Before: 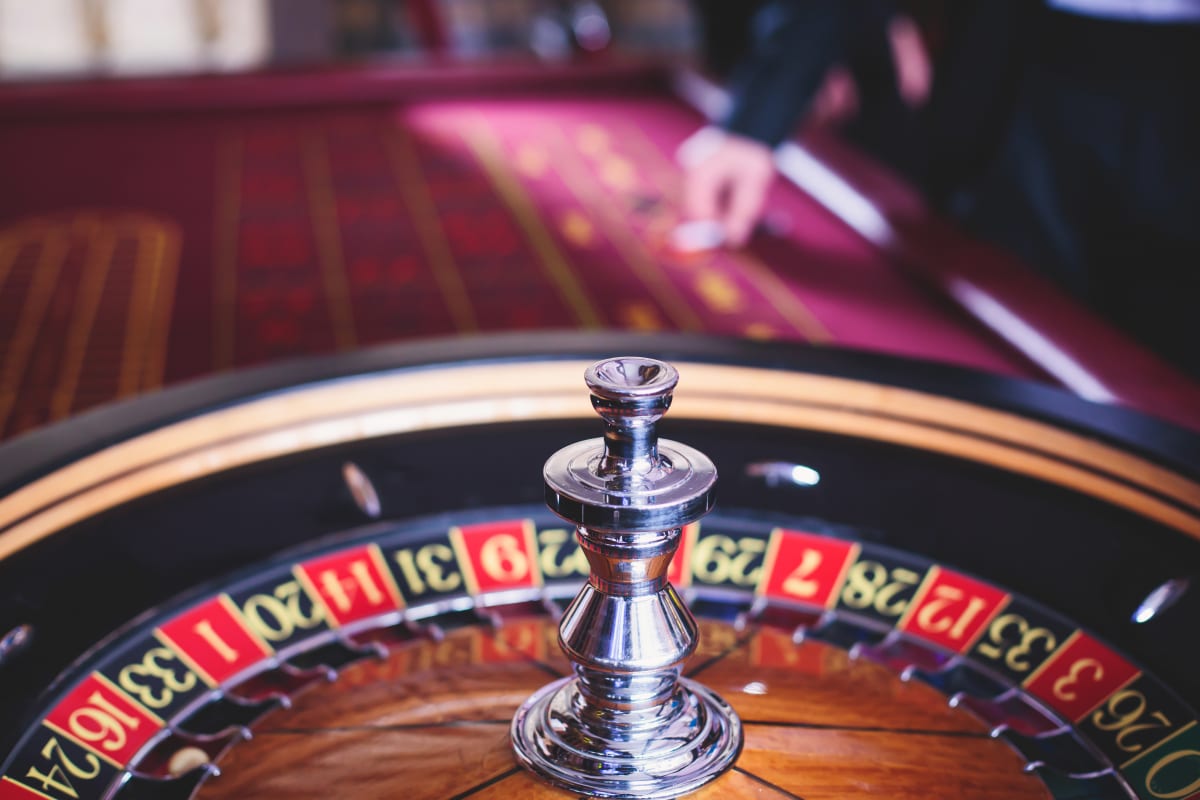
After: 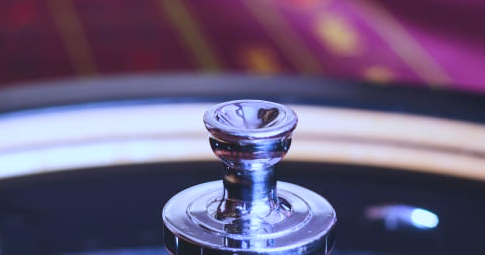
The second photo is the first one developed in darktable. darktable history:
crop: left 31.751%, top 32.172%, right 27.8%, bottom 35.83%
white balance: red 0.871, blue 1.249
